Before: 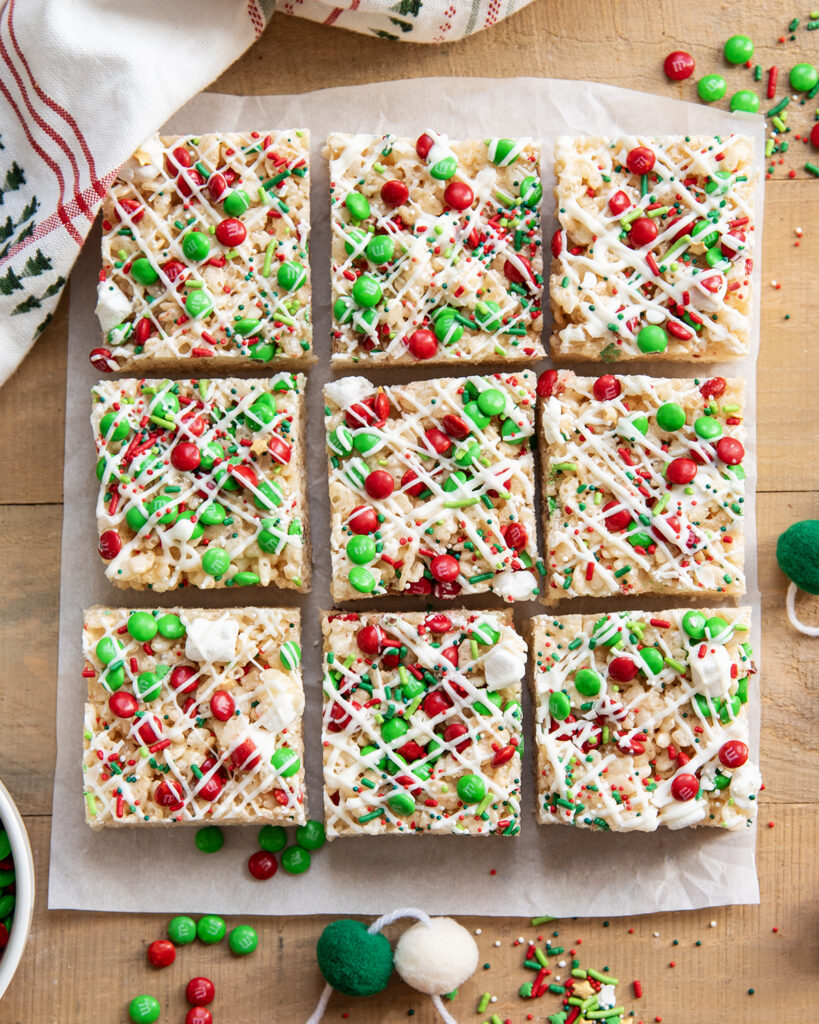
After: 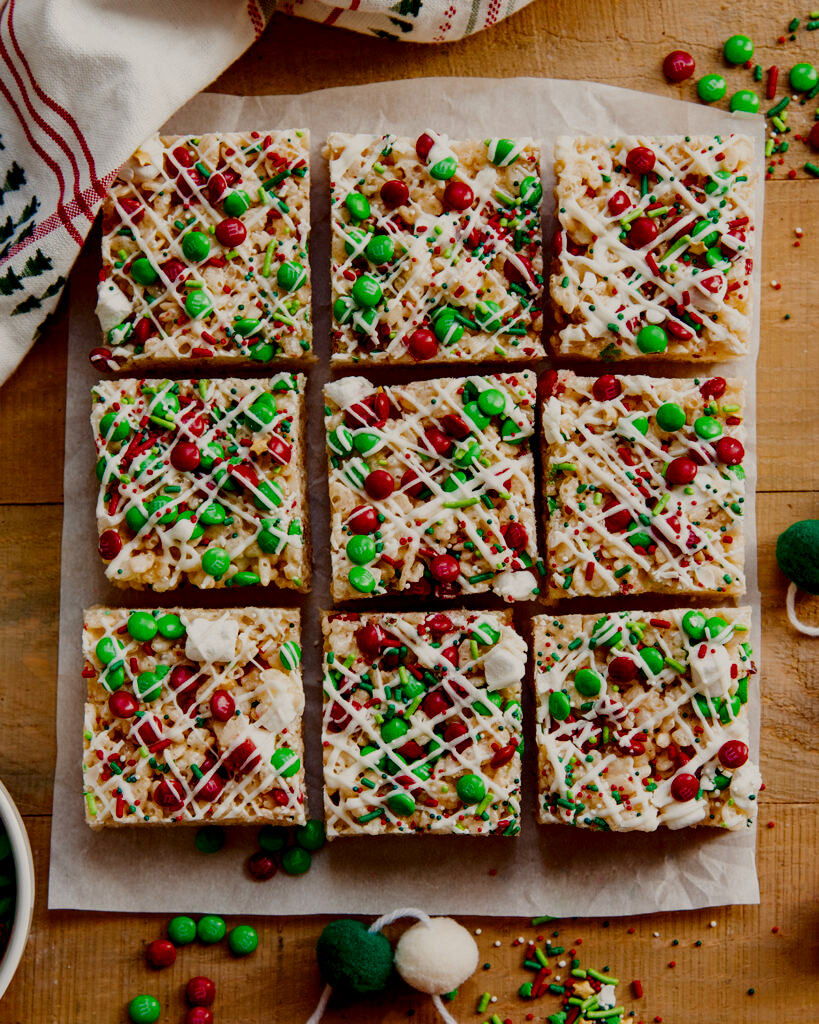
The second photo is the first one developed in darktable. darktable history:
contrast brightness saturation: brightness -0.52
exposure: compensate highlight preservation false
color balance rgb: shadows lift › chroma 3%, shadows lift › hue 280.8°, power › hue 330°, highlights gain › chroma 3%, highlights gain › hue 75.6°, global offset › luminance -1%, perceptual saturation grading › global saturation 20%, perceptual saturation grading › highlights -25%, perceptual saturation grading › shadows 50%, global vibrance 20%
filmic rgb: black relative exposure -5 EV, white relative exposure 3.5 EV, hardness 3.19, contrast 1.2, highlights saturation mix -50%
